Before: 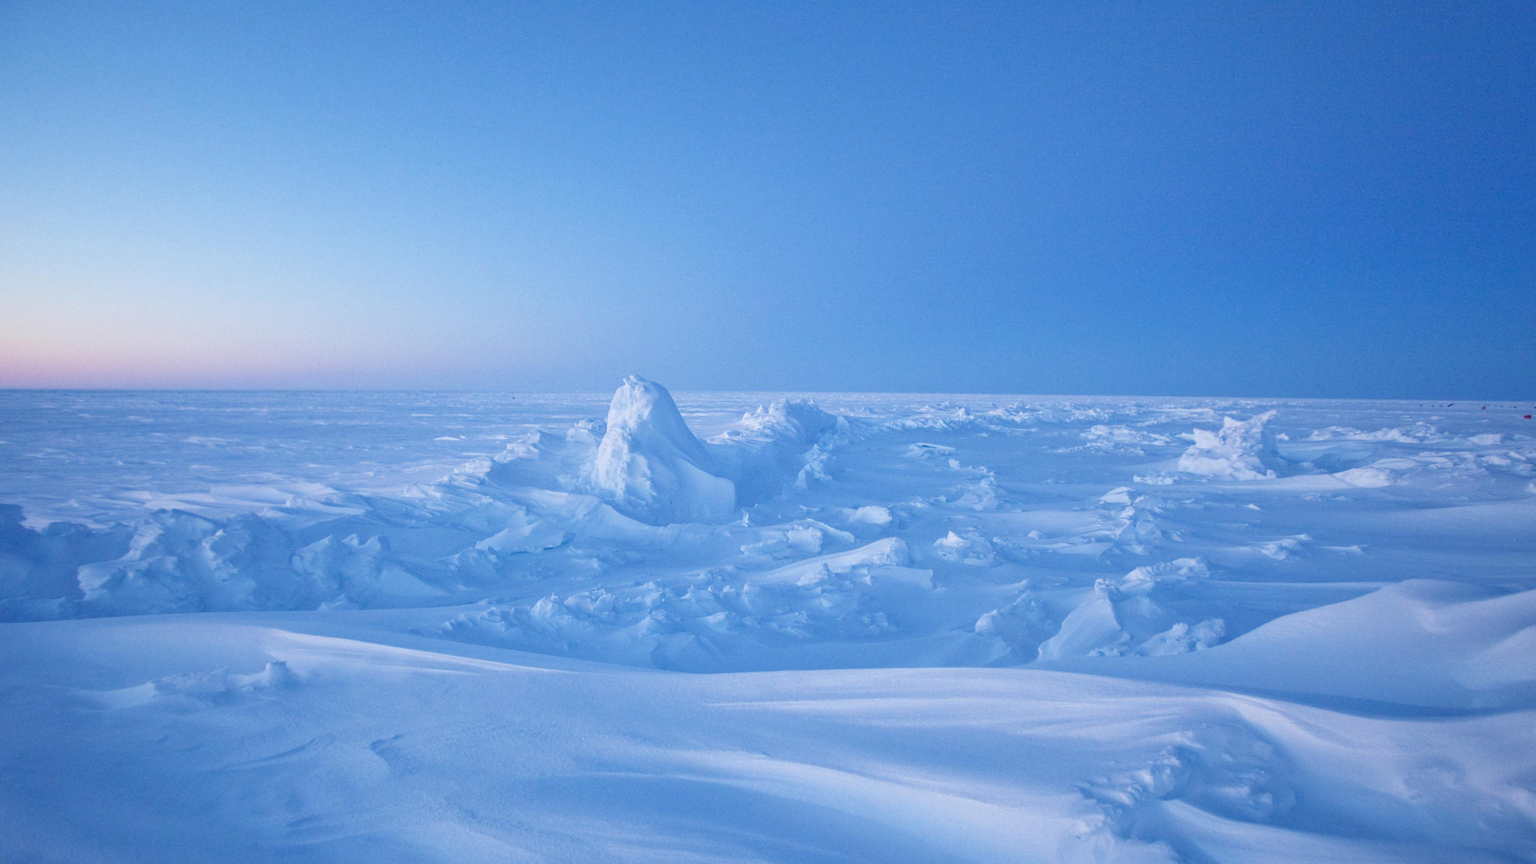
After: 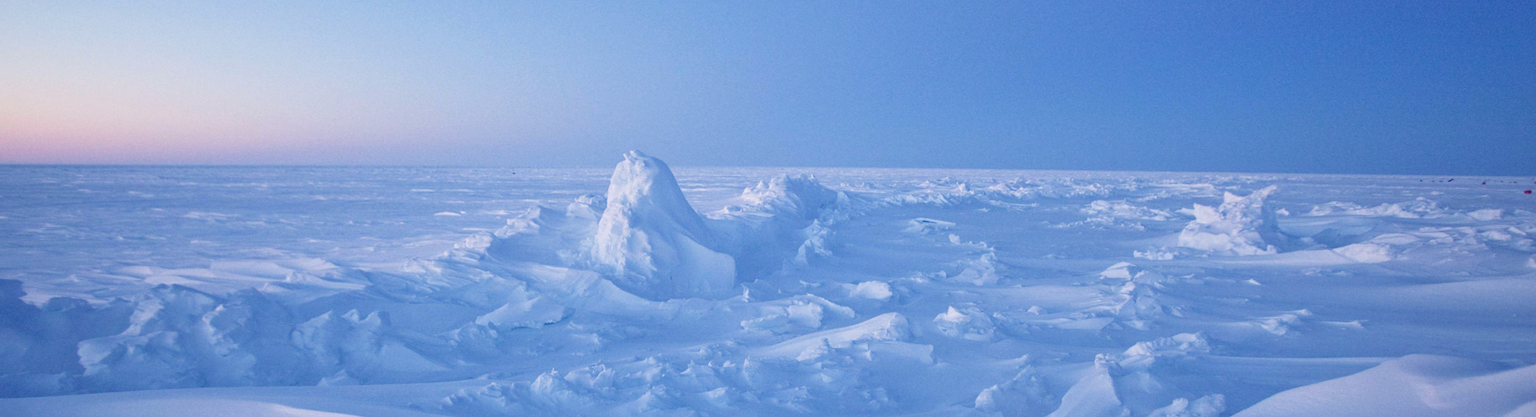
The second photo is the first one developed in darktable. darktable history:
color correction: highlights a* 3.84, highlights b* 5.07
local contrast: mode bilateral grid, contrast 20, coarseness 50, detail 102%, midtone range 0.2
crop and rotate: top 26.056%, bottom 25.543%
